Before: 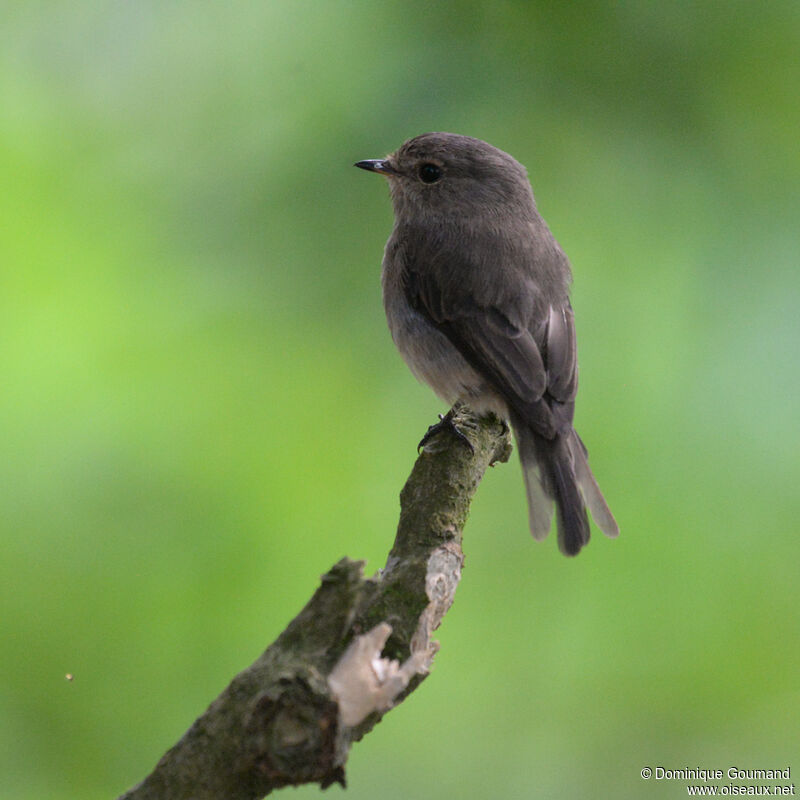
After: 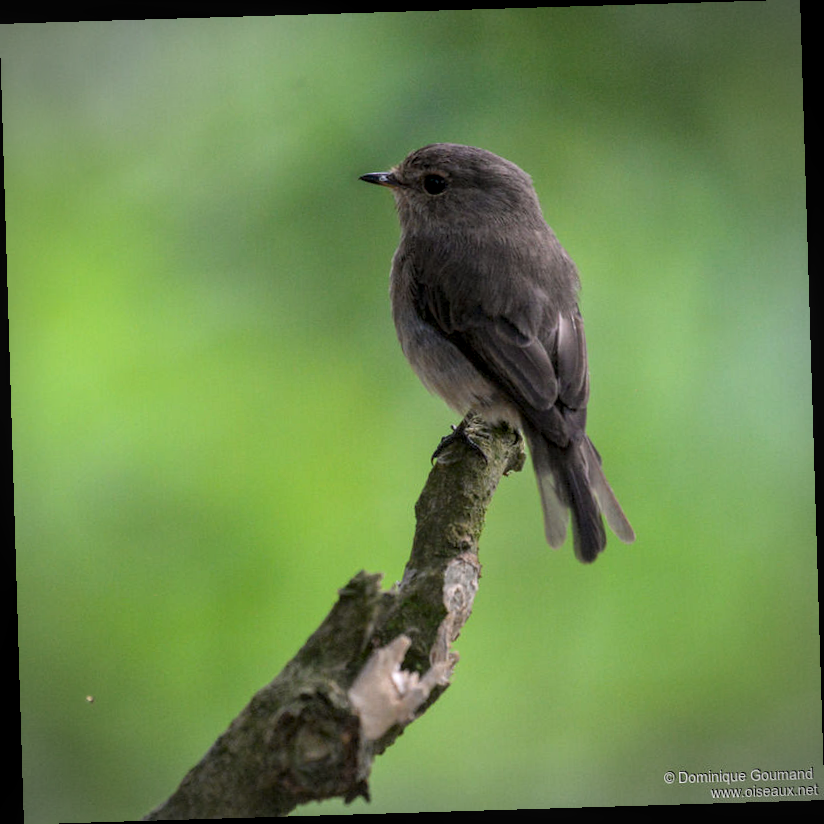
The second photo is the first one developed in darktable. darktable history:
local contrast: detail 130%
rotate and perspective: rotation -1.75°, automatic cropping off
vignetting: fall-off start 87%, automatic ratio true
